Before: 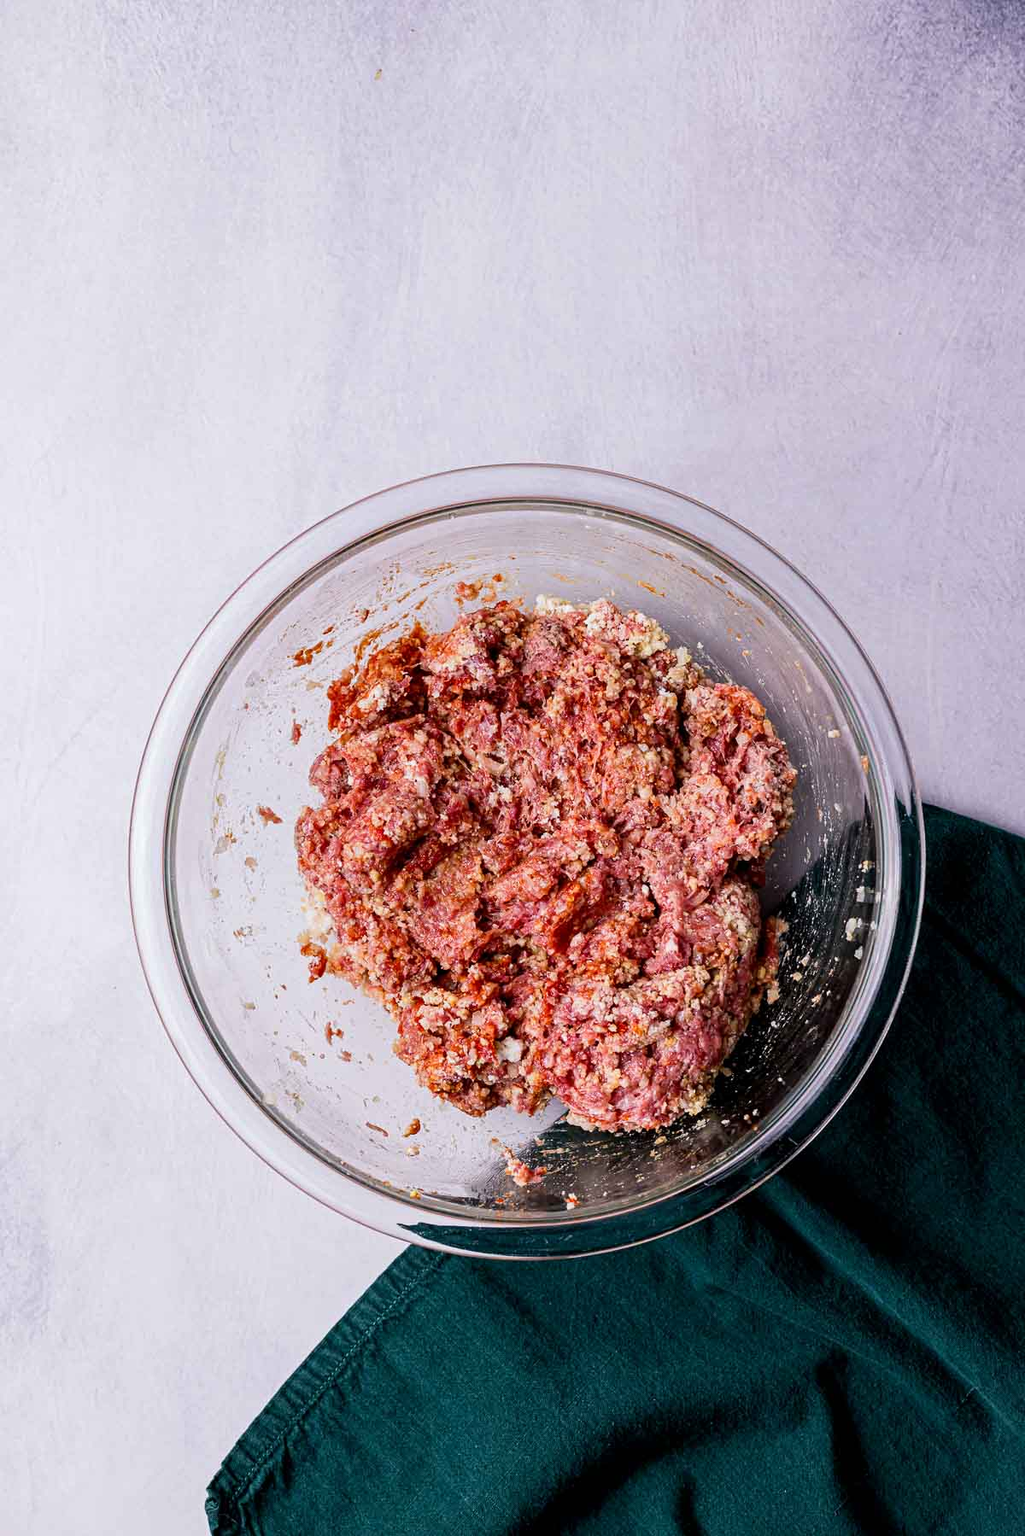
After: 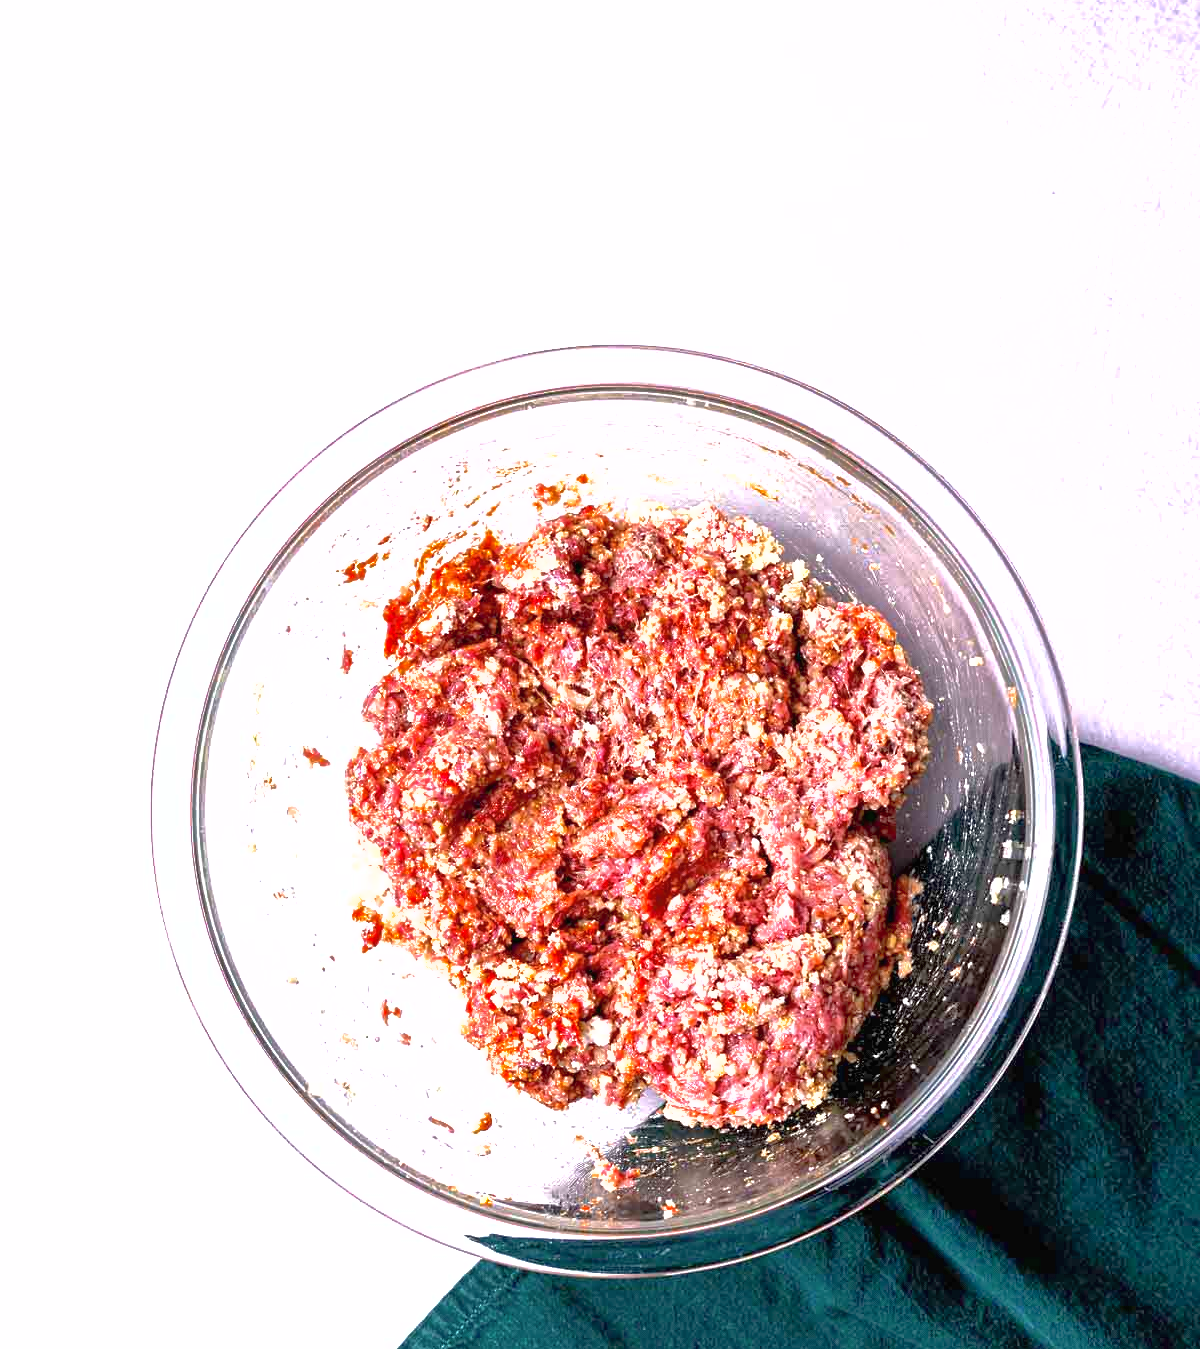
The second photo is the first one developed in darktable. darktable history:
shadows and highlights: on, module defaults
crop: top 11.038%, bottom 13.962%
exposure: black level correction 0, exposure 1.2 EV, compensate exposure bias true, compensate highlight preservation false
